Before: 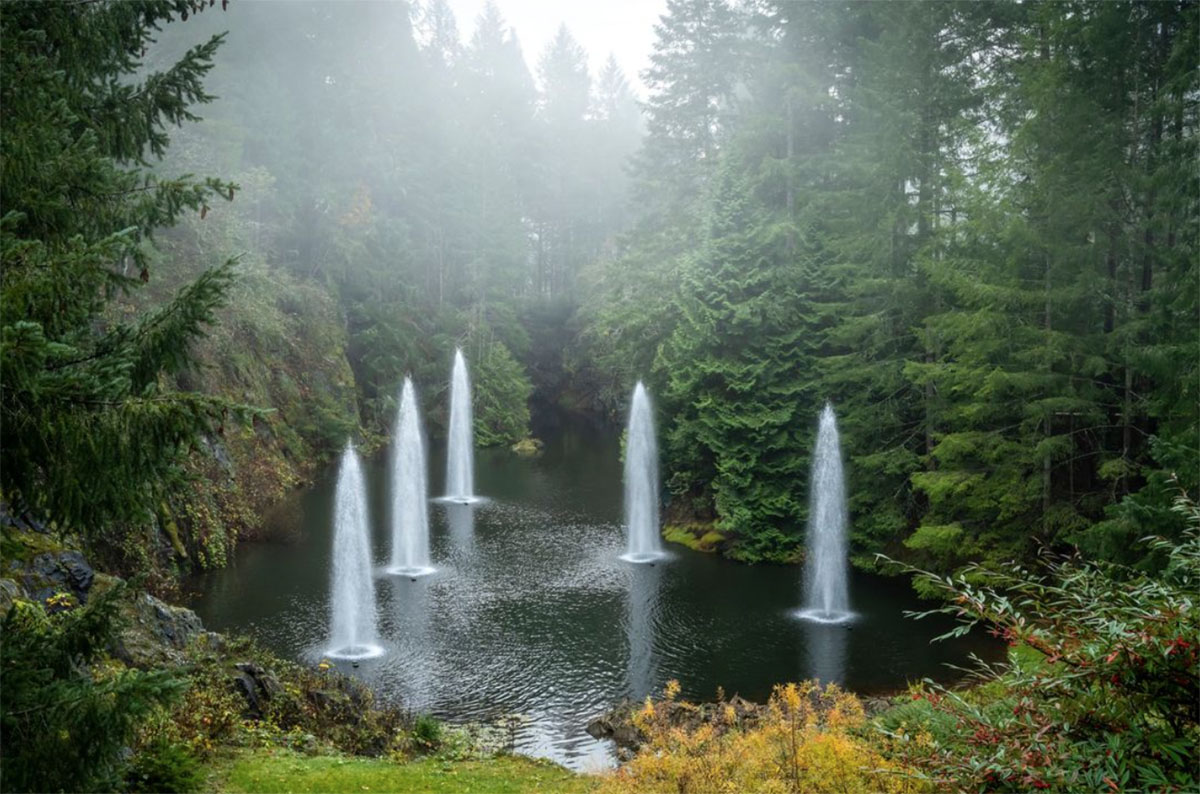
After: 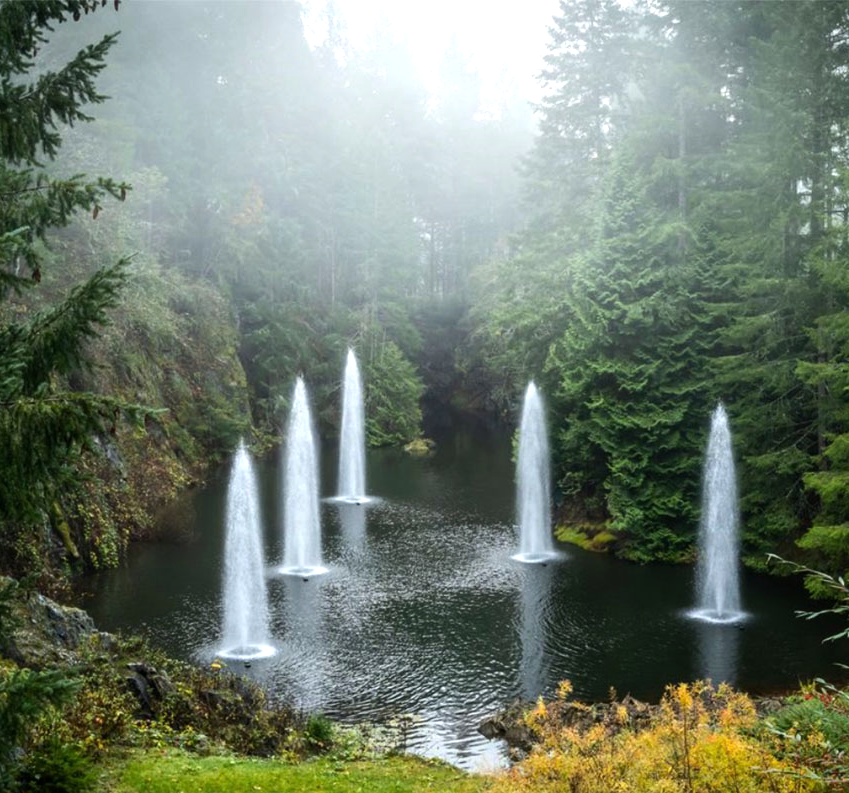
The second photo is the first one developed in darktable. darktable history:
crop and rotate: left 9.061%, right 20.142%
tone equalizer: -8 EV -0.417 EV, -7 EV -0.389 EV, -6 EV -0.333 EV, -5 EV -0.222 EV, -3 EV 0.222 EV, -2 EV 0.333 EV, -1 EV 0.389 EV, +0 EV 0.417 EV, edges refinement/feathering 500, mask exposure compensation -1.57 EV, preserve details no
